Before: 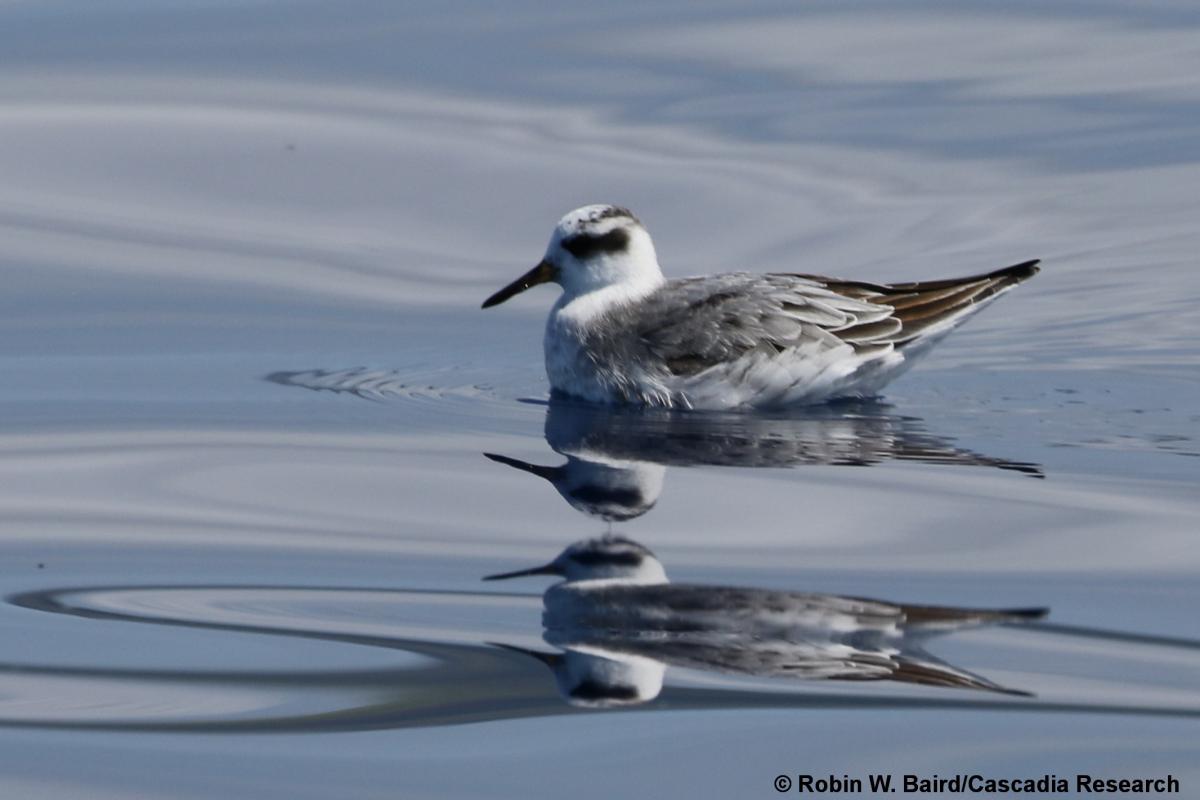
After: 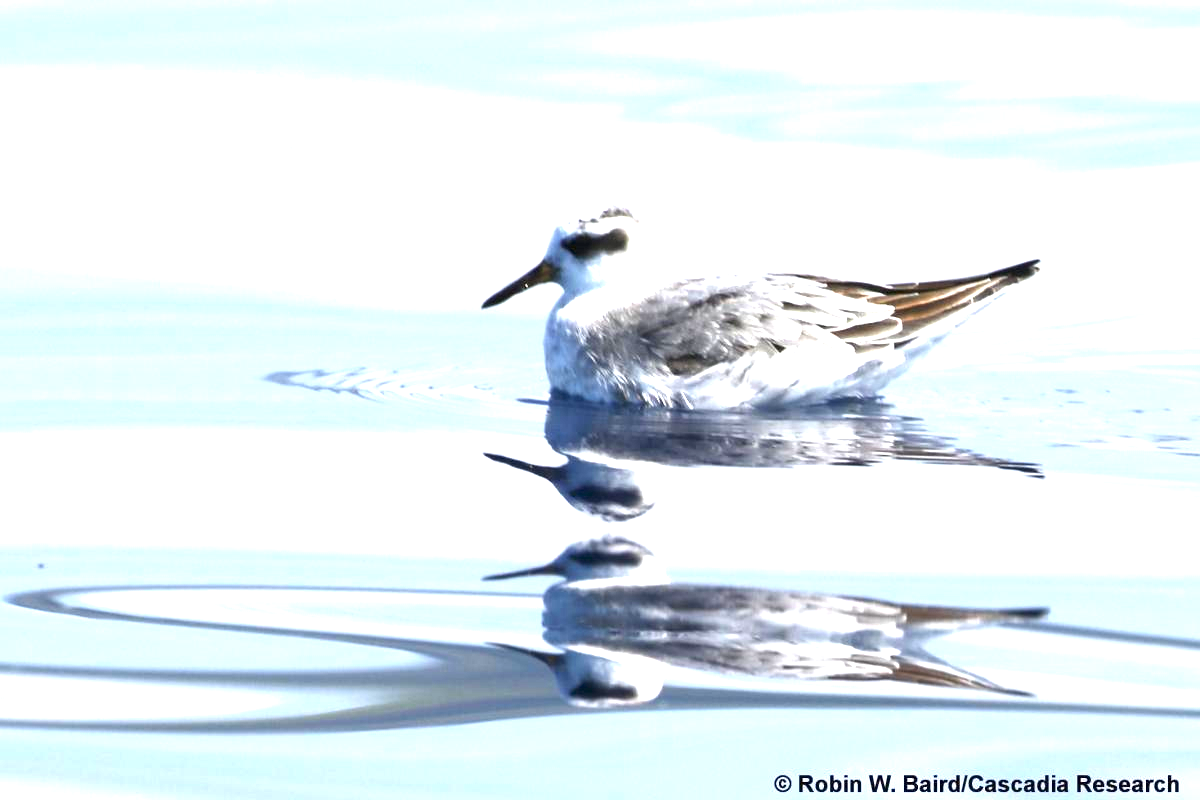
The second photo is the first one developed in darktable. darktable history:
exposure: exposure 2.257 EV, compensate highlight preservation false
